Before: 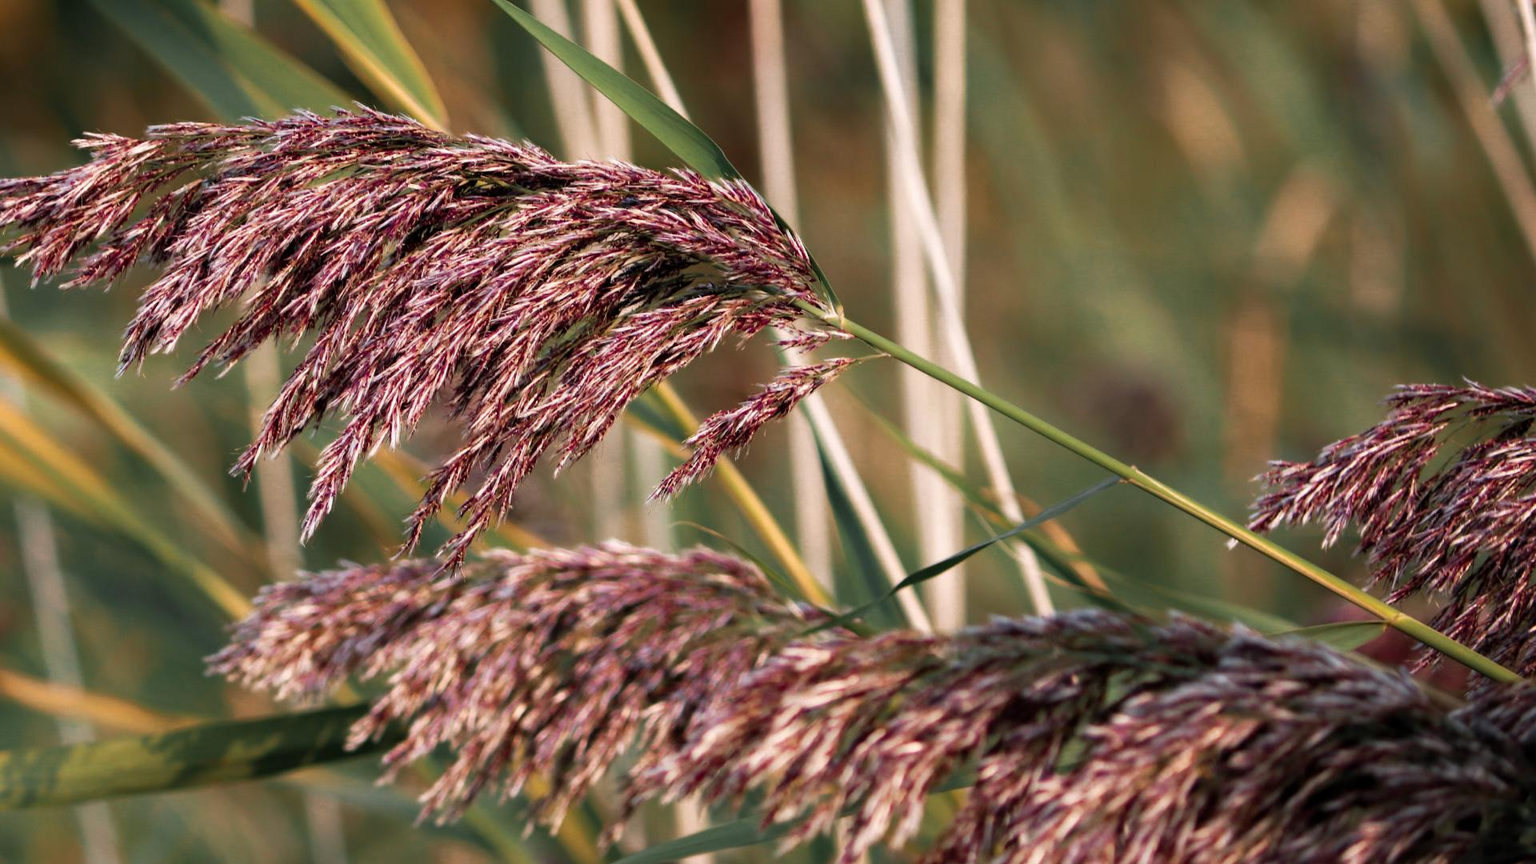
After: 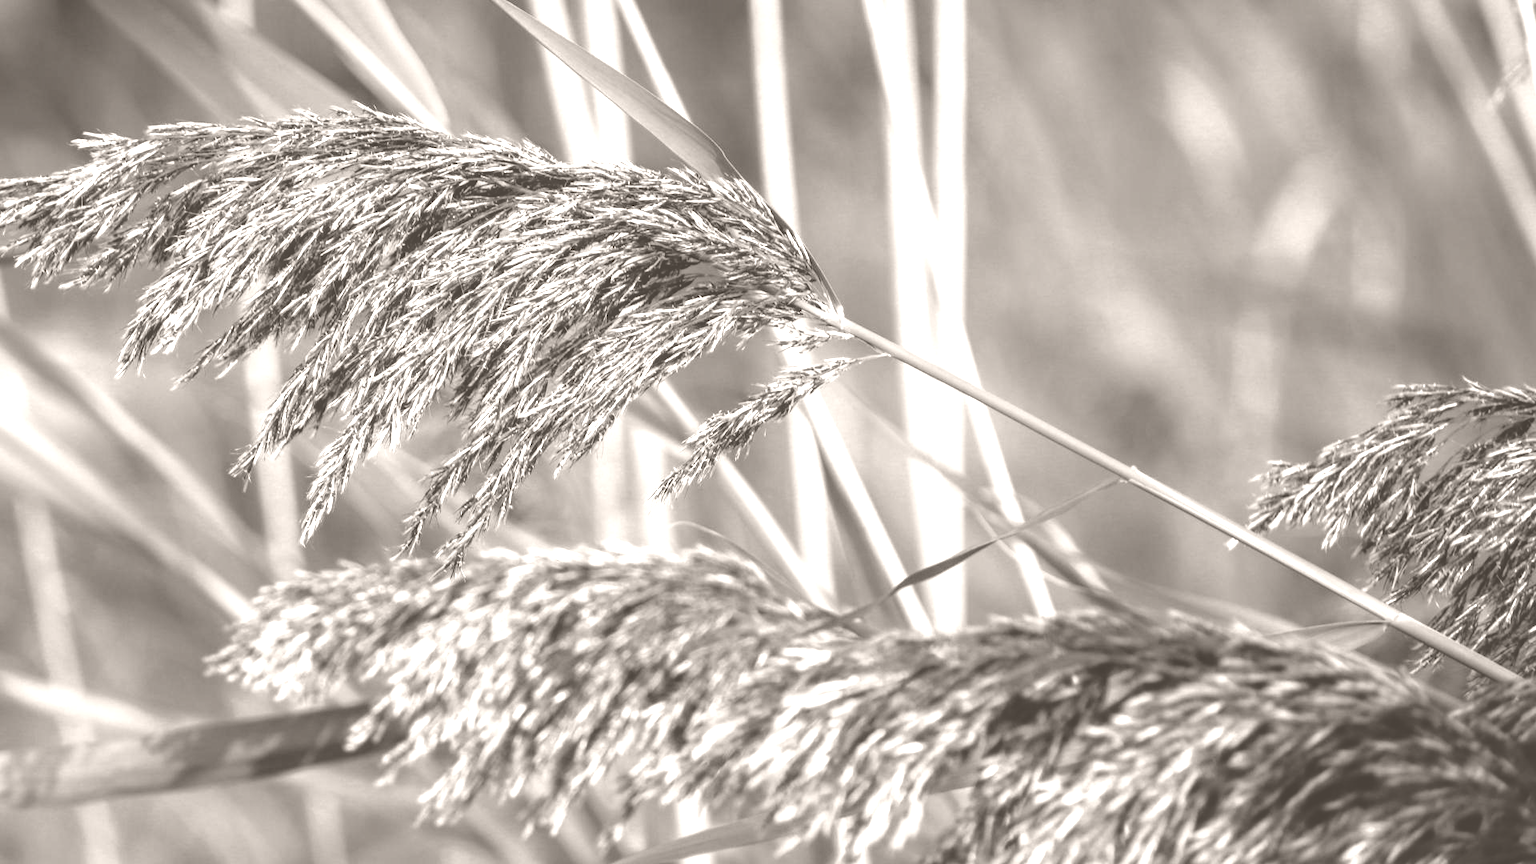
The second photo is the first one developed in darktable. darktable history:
colorize: hue 34.49°, saturation 35.33%, source mix 100%, lightness 55%, version 1
local contrast: on, module defaults
